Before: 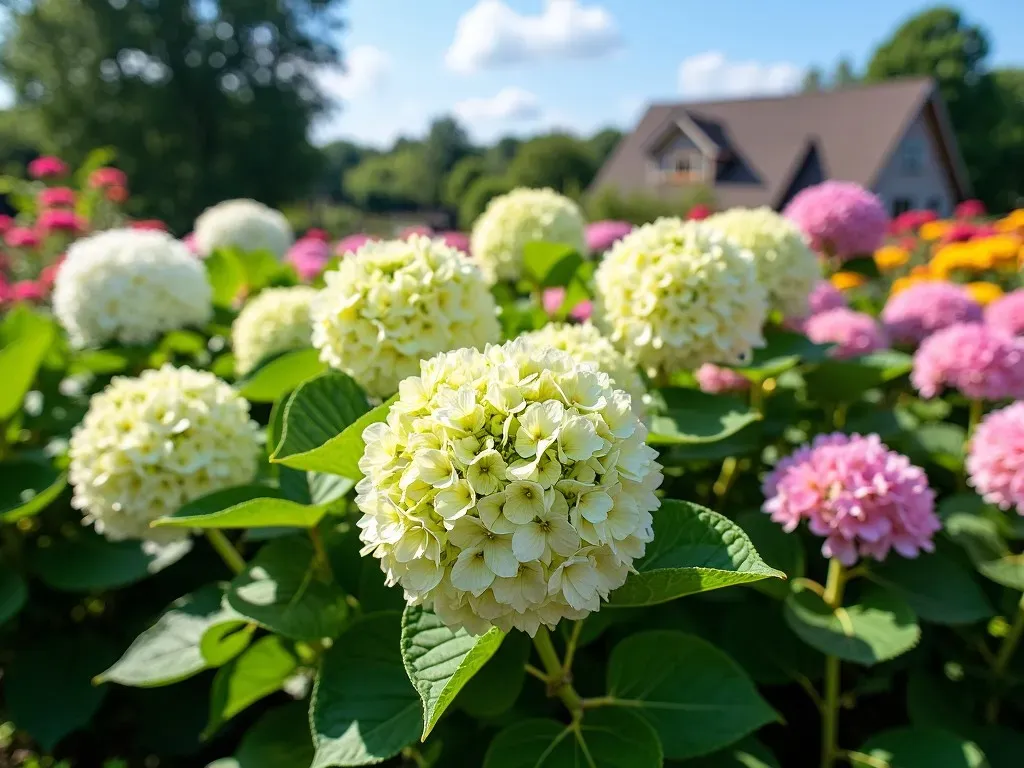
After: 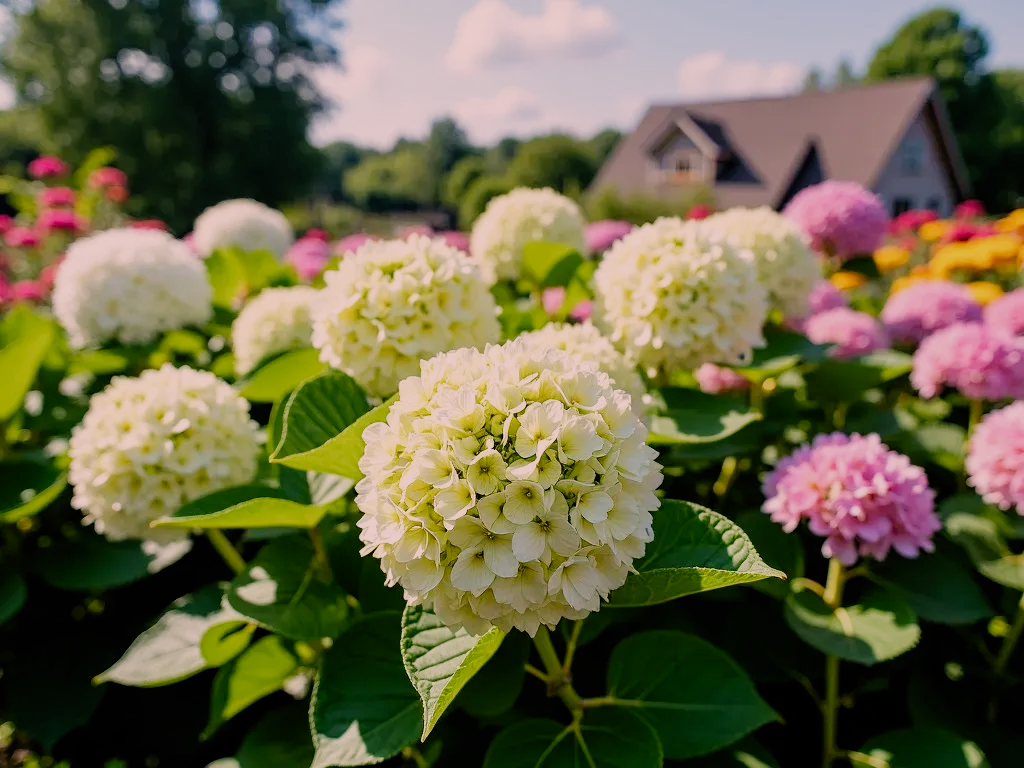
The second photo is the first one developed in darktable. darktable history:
color correction: highlights a* 12.69, highlights b* 5.63
filmic rgb: black relative exposure -7.65 EV, white relative exposure 4.56 EV, threshold 5.95 EV, hardness 3.61, add noise in highlights 0.001, preserve chrominance no, color science v3 (2019), use custom middle-gray values true, contrast in highlights soft, enable highlight reconstruction true
